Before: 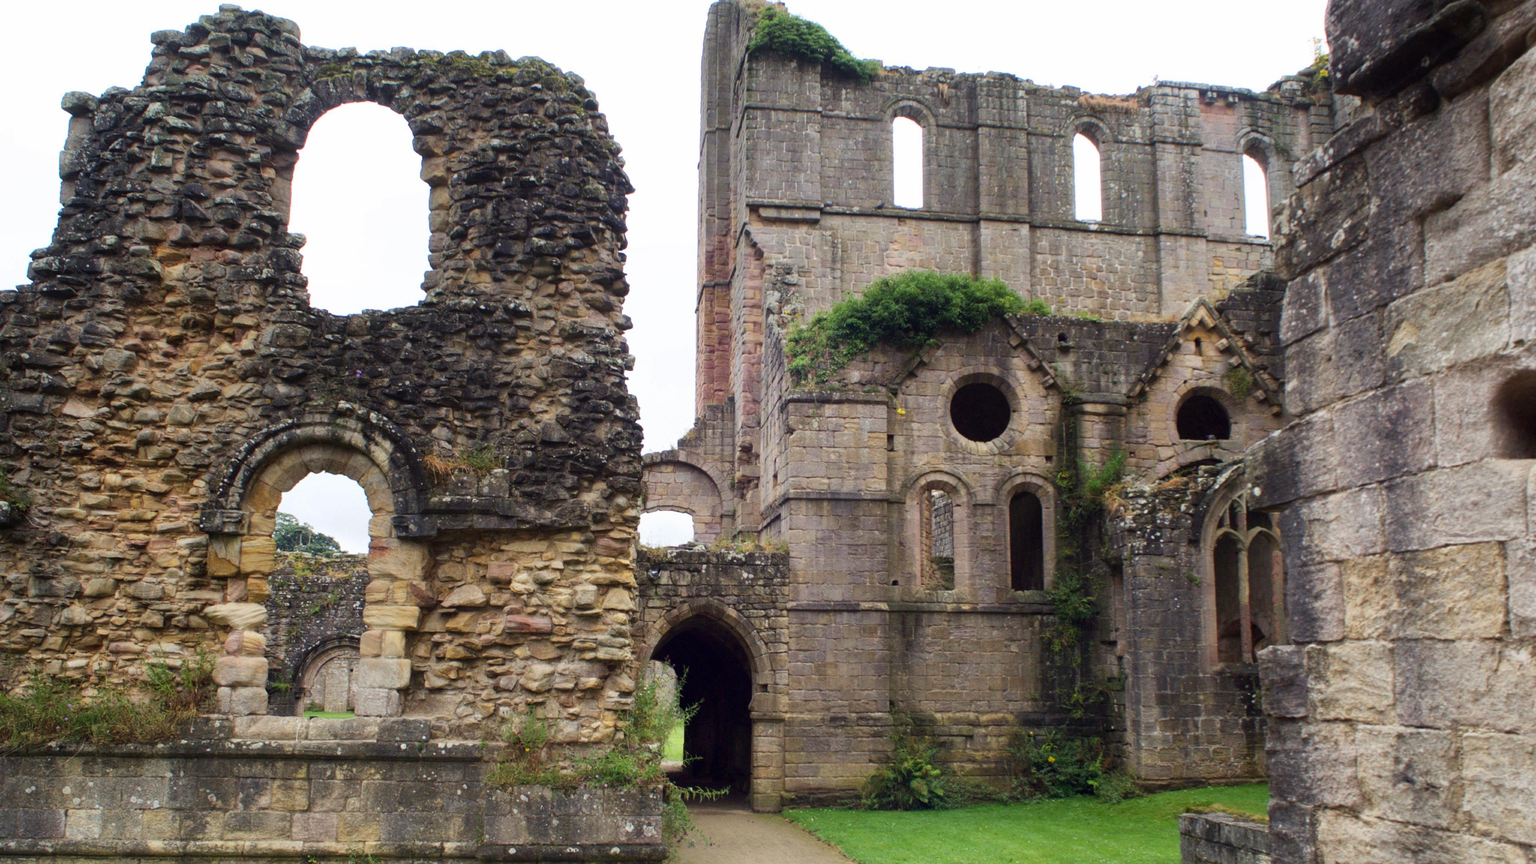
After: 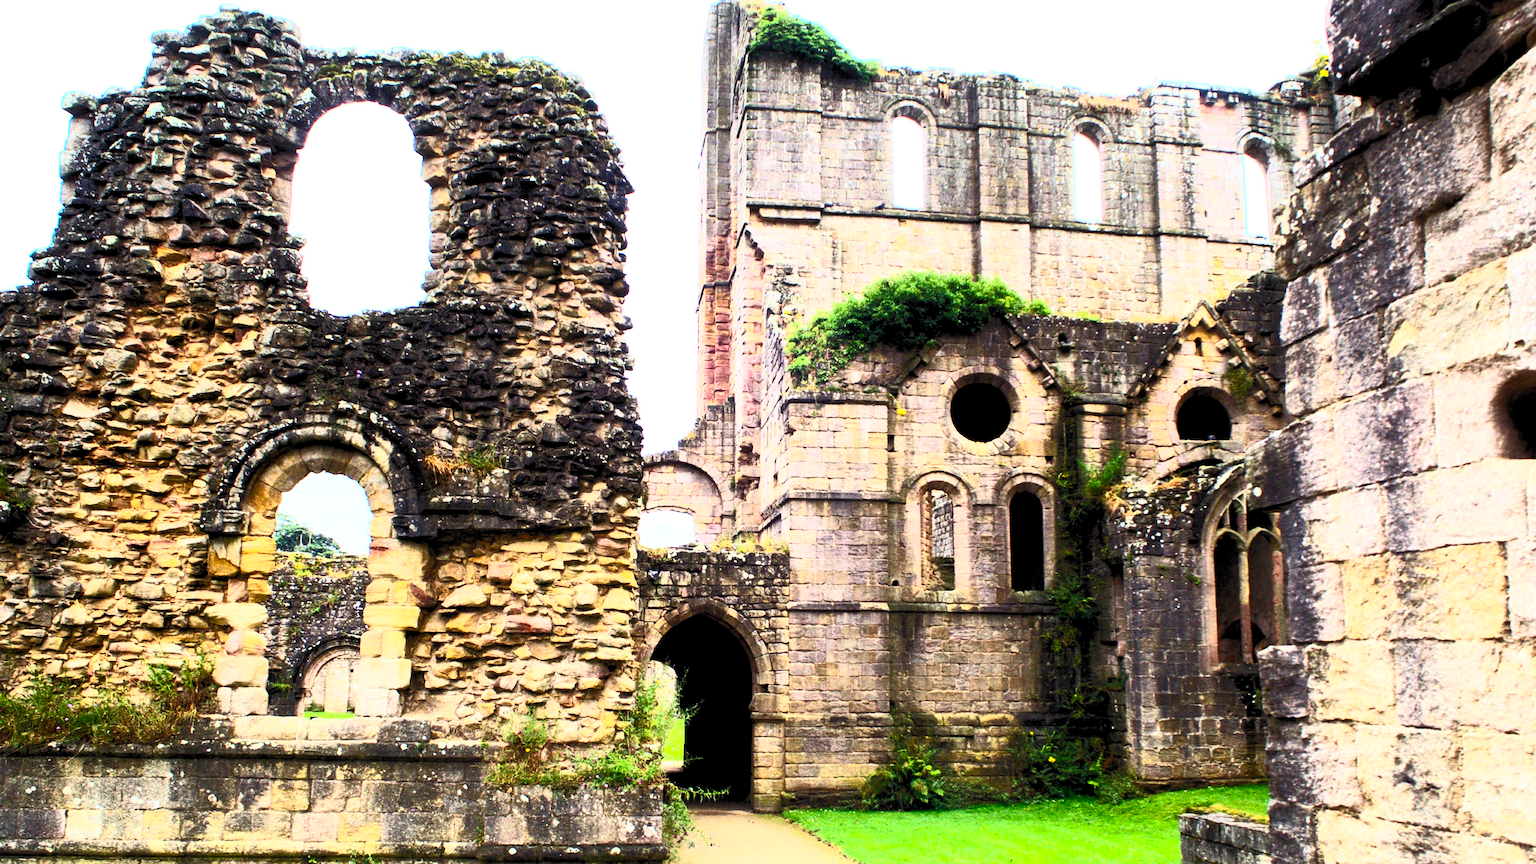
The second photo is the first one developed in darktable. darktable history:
contrast brightness saturation: contrast 0.83, brightness 0.59, saturation 0.59
rgb levels: levels [[0.01, 0.419, 0.839], [0, 0.5, 1], [0, 0.5, 1]]
color balance: contrast 8.5%, output saturation 105%
